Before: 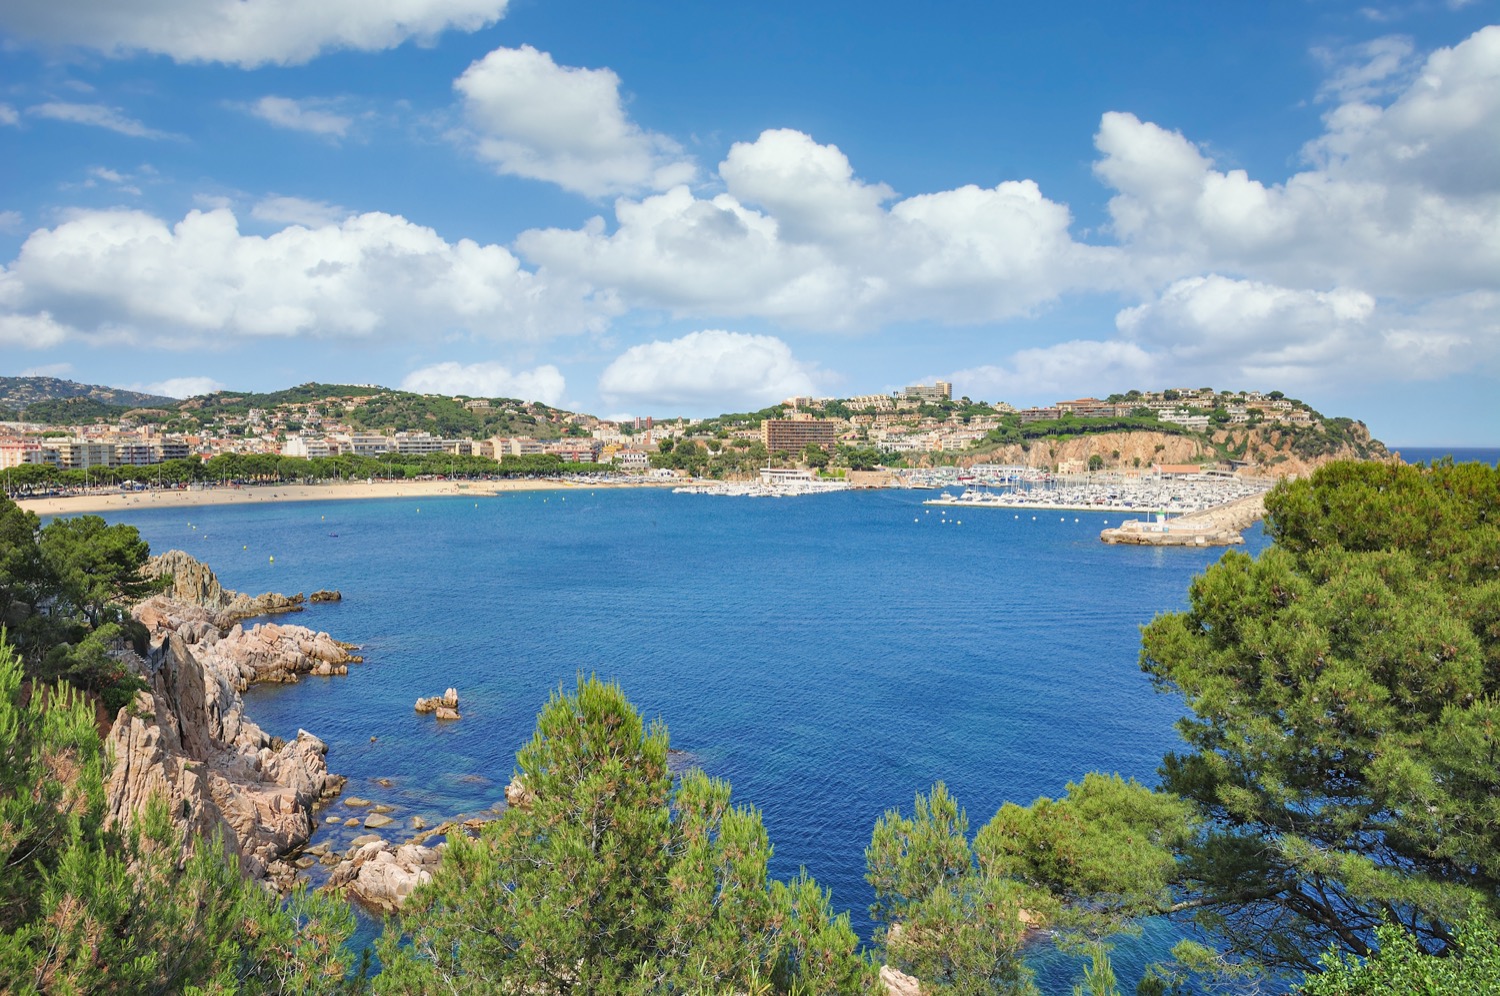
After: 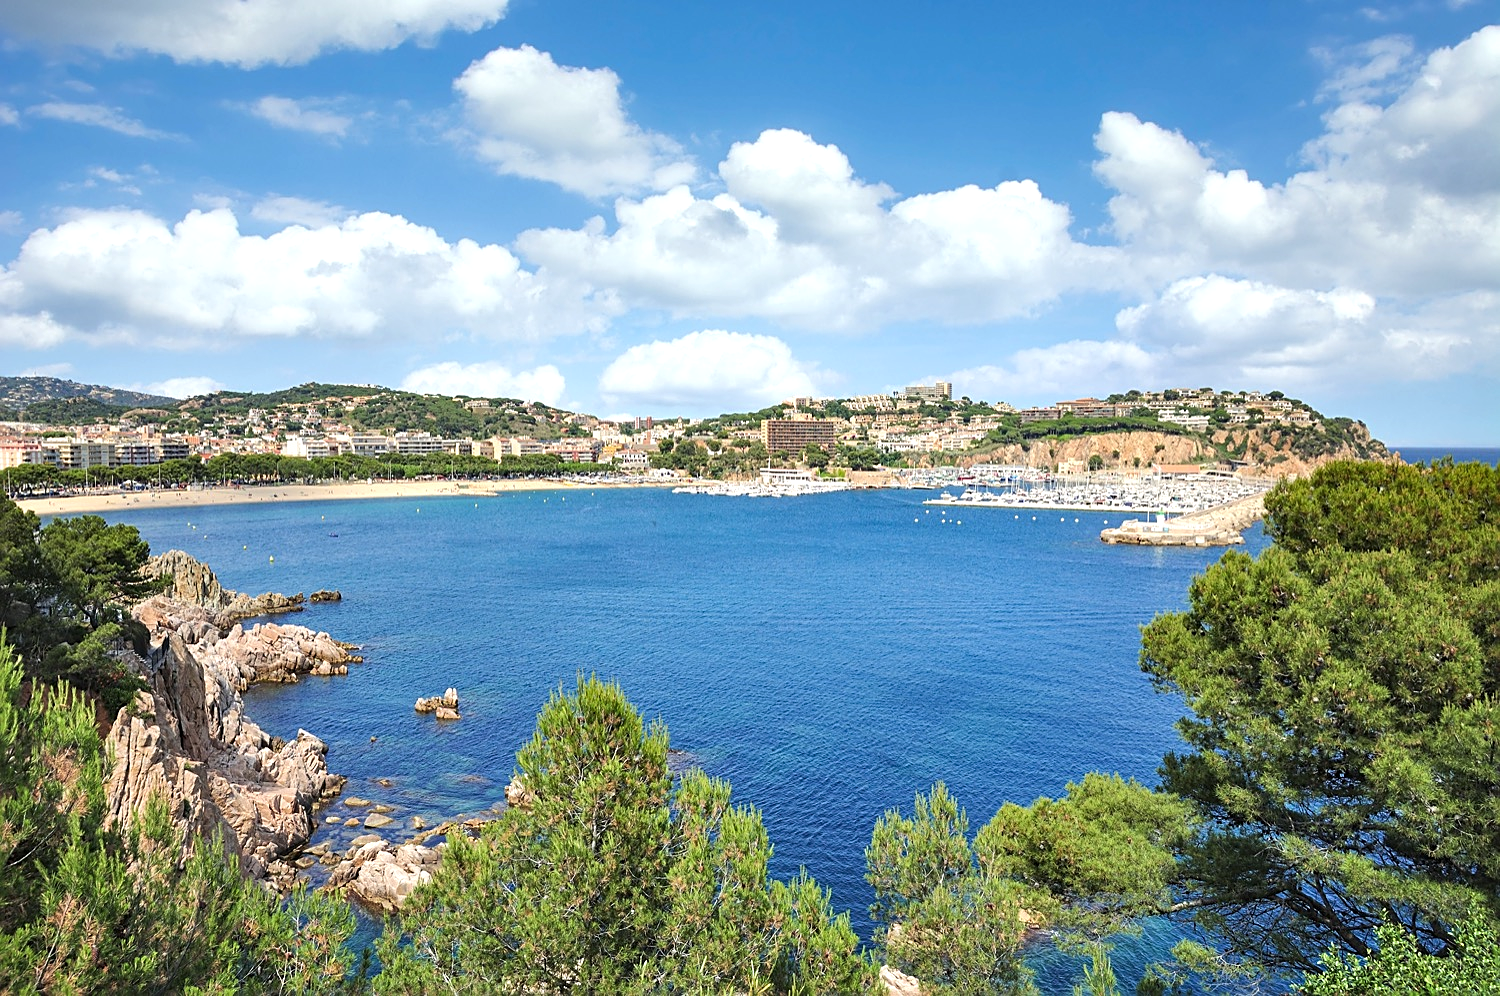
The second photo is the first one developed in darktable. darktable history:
white balance: emerald 1
tone equalizer: -8 EV -0.417 EV, -7 EV -0.389 EV, -6 EV -0.333 EV, -5 EV -0.222 EV, -3 EV 0.222 EV, -2 EV 0.333 EV, -1 EV 0.389 EV, +0 EV 0.417 EV, edges refinement/feathering 500, mask exposure compensation -1.57 EV, preserve details no
sharpen: on, module defaults
